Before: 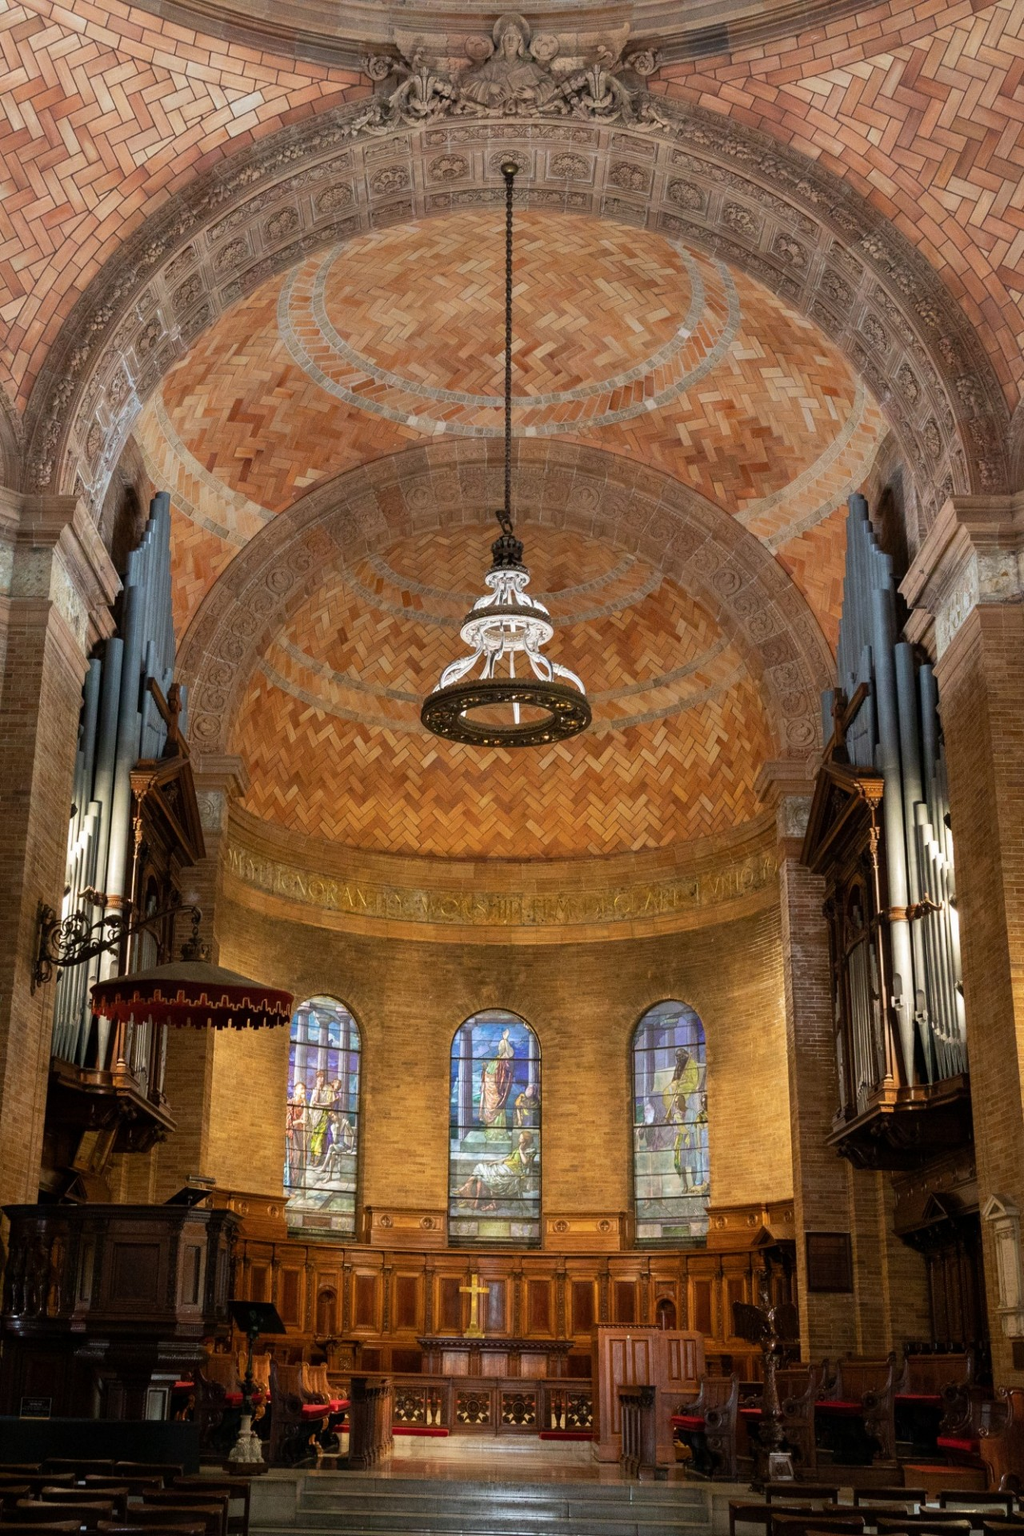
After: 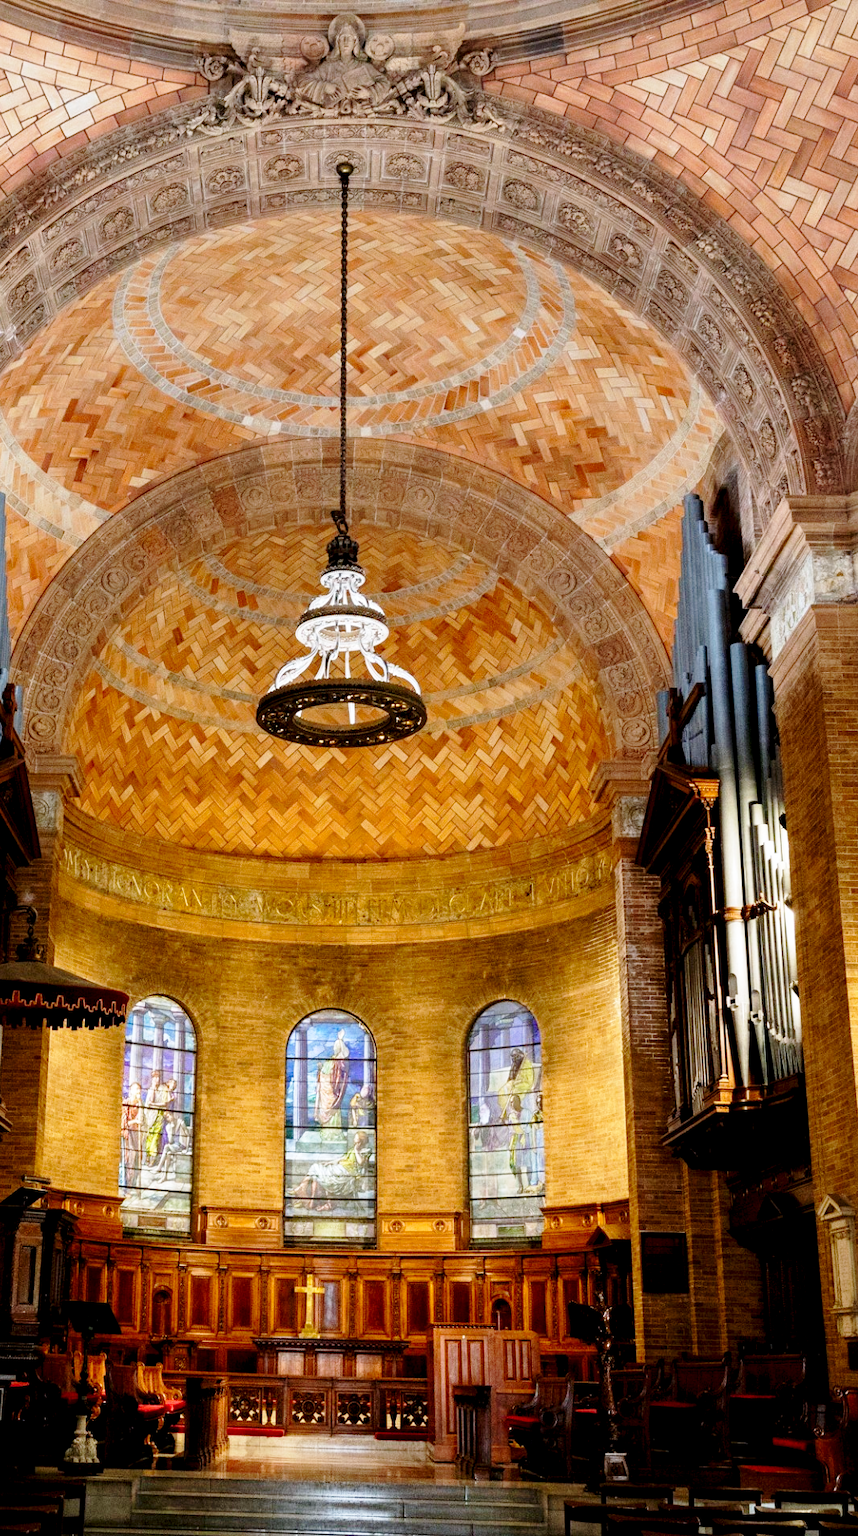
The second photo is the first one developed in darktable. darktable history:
exposure: black level correction 0.012, compensate highlight preservation false
crop: left 16.145%
white balance: red 0.976, blue 1.04
base curve: curves: ch0 [(0, 0) (0.028, 0.03) (0.121, 0.232) (0.46, 0.748) (0.859, 0.968) (1, 1)], preserve colors none
